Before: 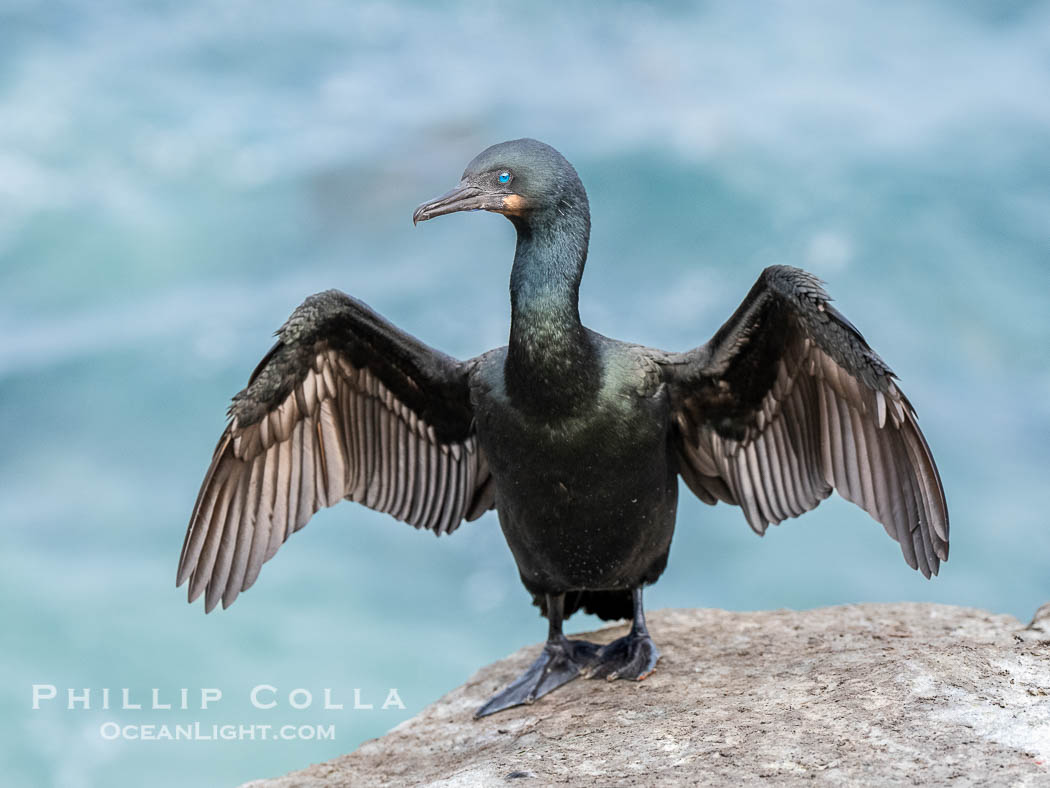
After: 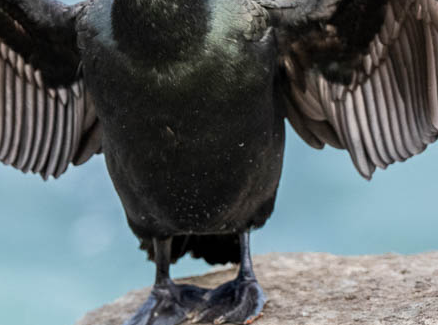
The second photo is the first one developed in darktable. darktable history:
crop: left 37.463%, top 45.242%, right 20.737%, bottom 13.493%
exposure: compensate highlight preservation false
